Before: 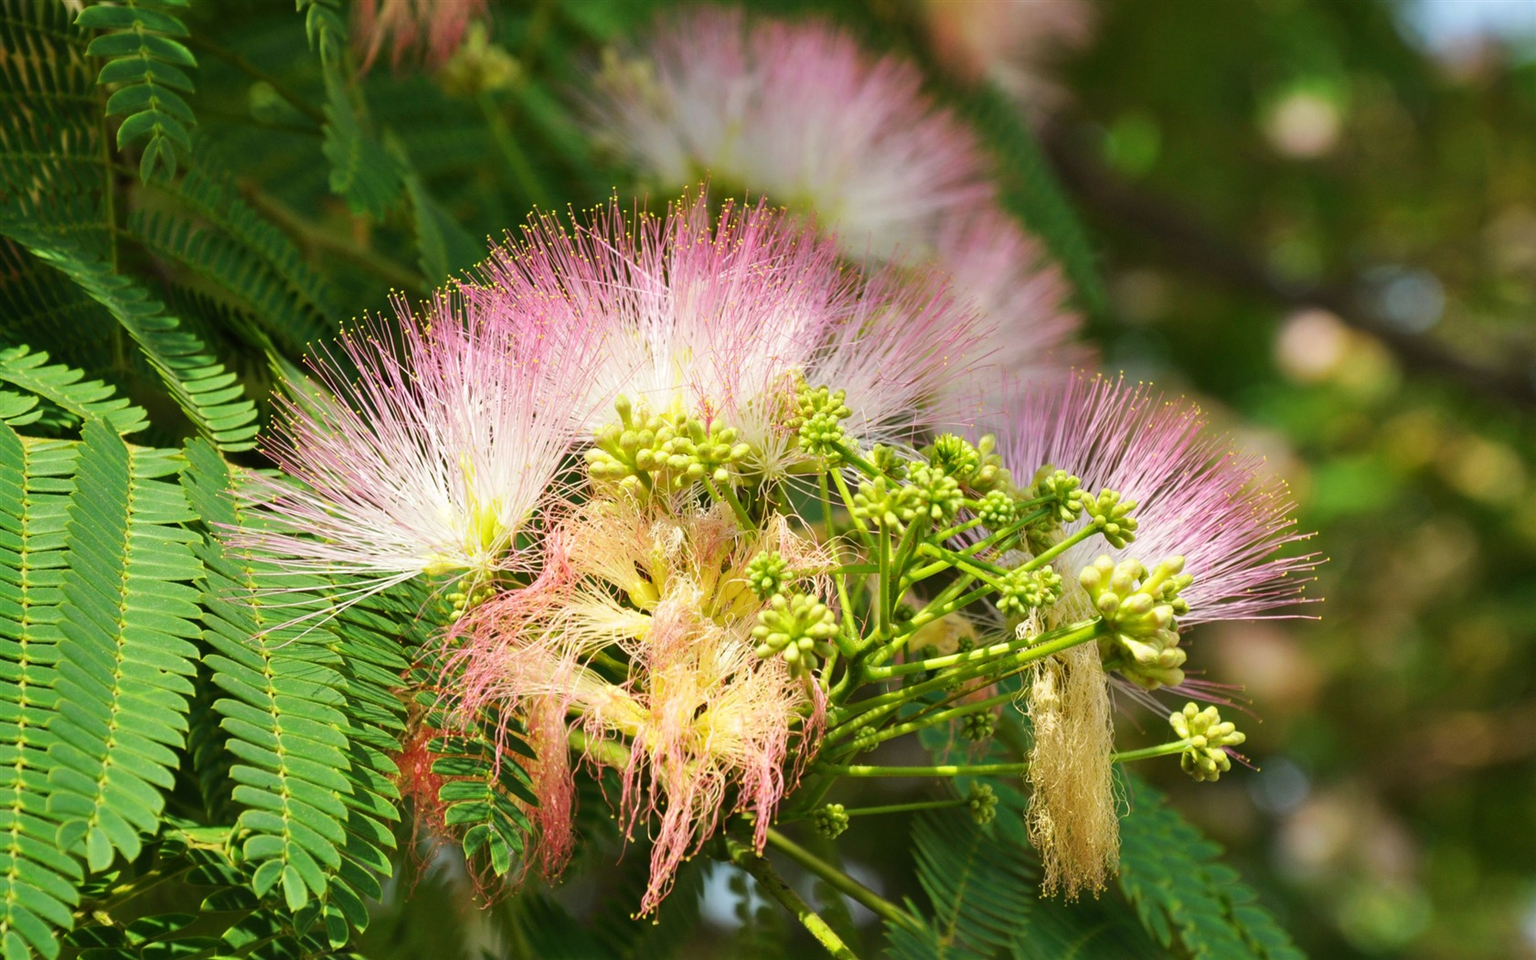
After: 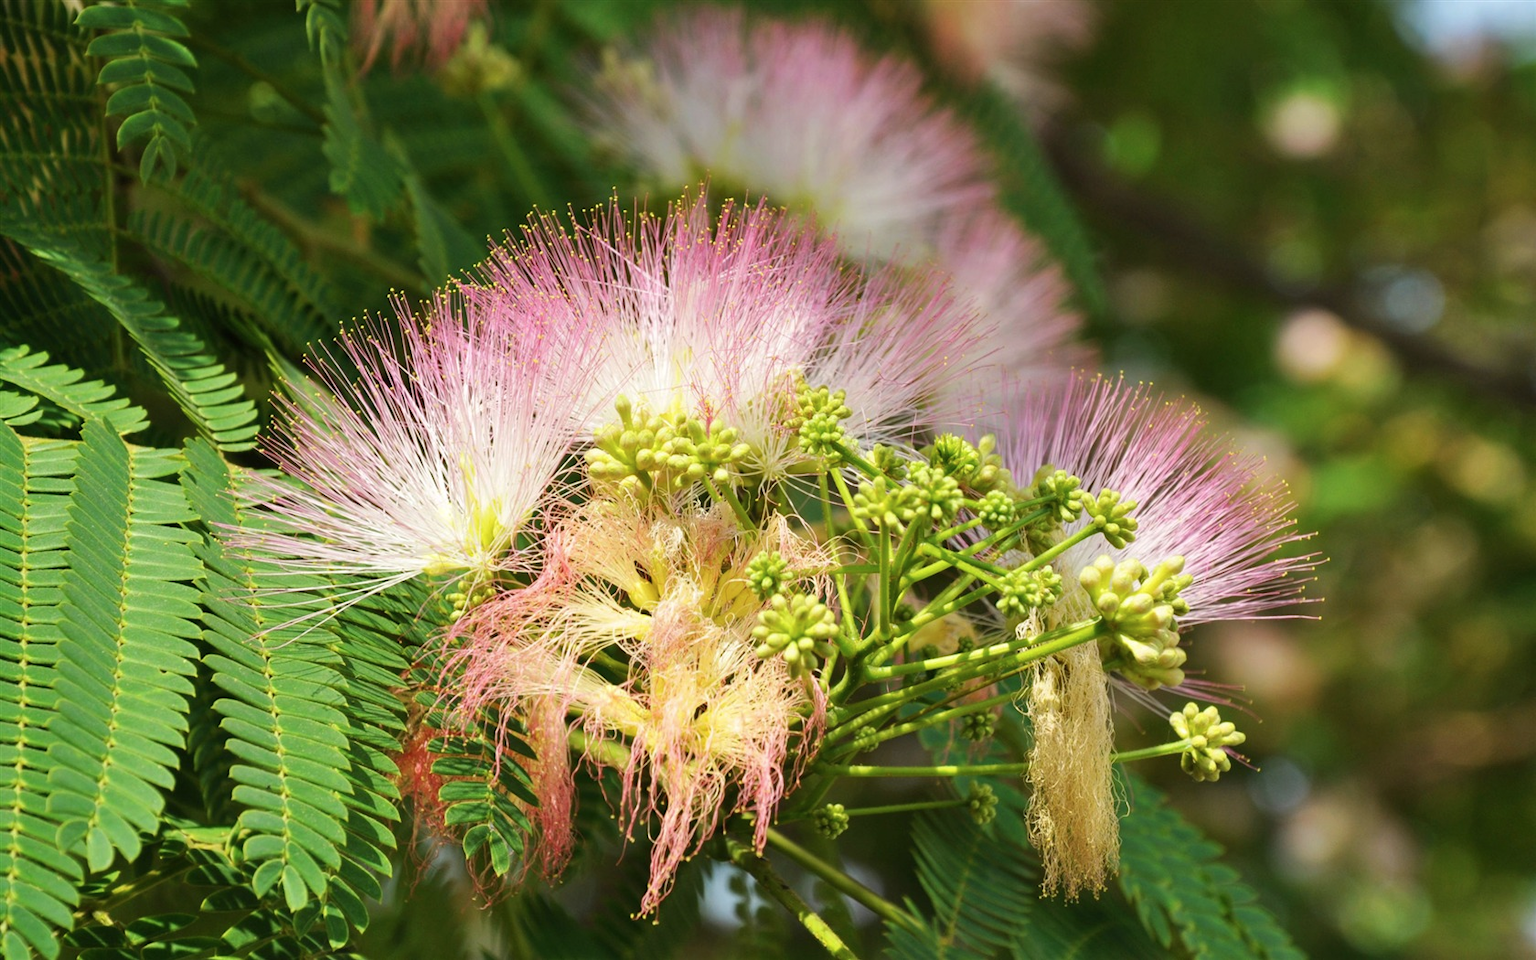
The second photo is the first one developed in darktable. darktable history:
contrast brightness saturation: saturation -0.064
tone equalizer: edges refinement/feathering 500, mask exposure compensation -1.57 EV, preserve details no
